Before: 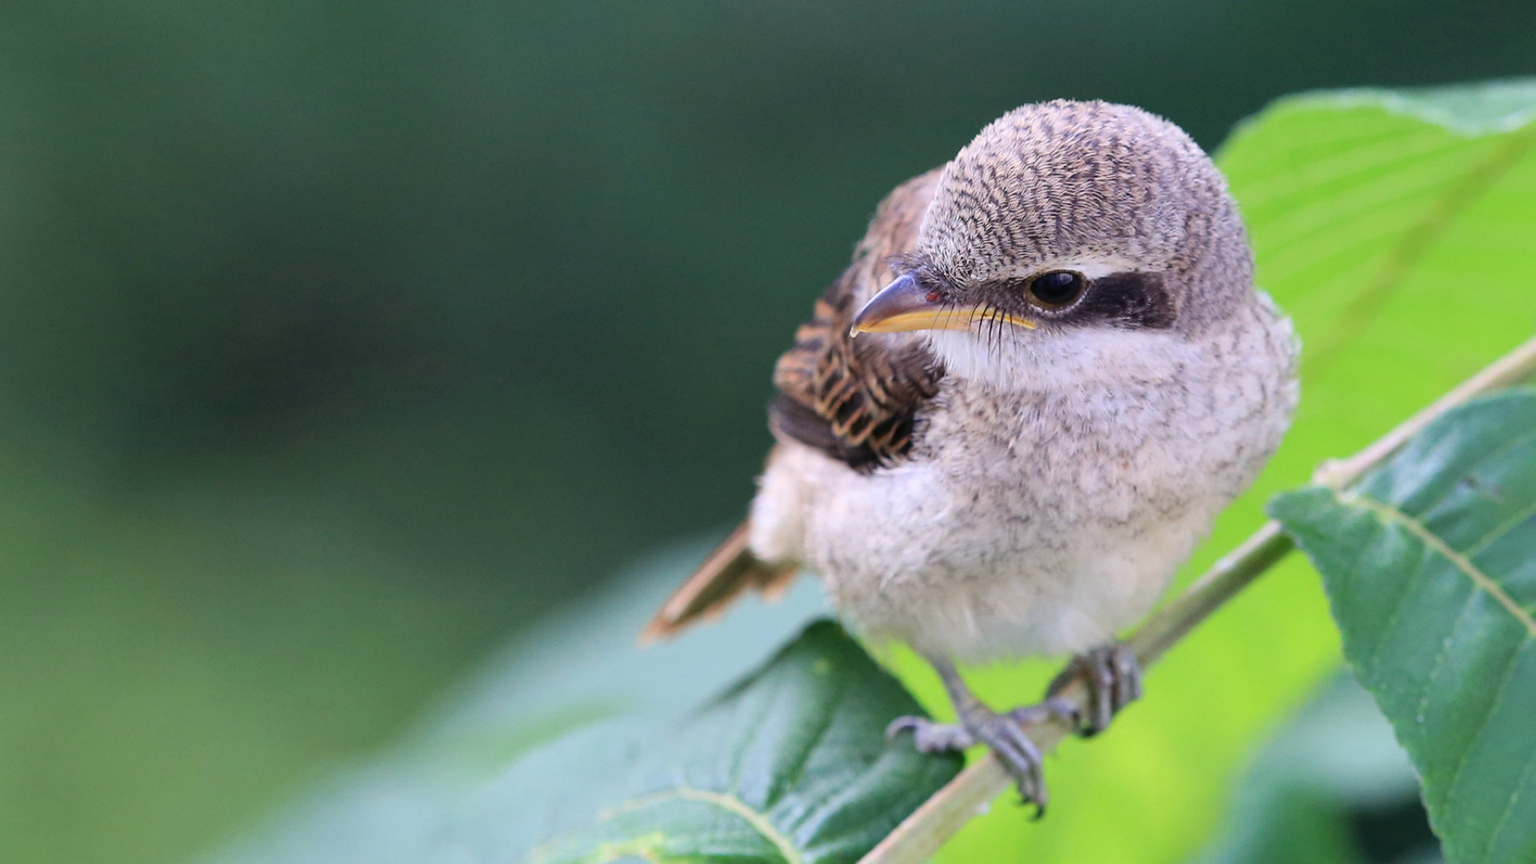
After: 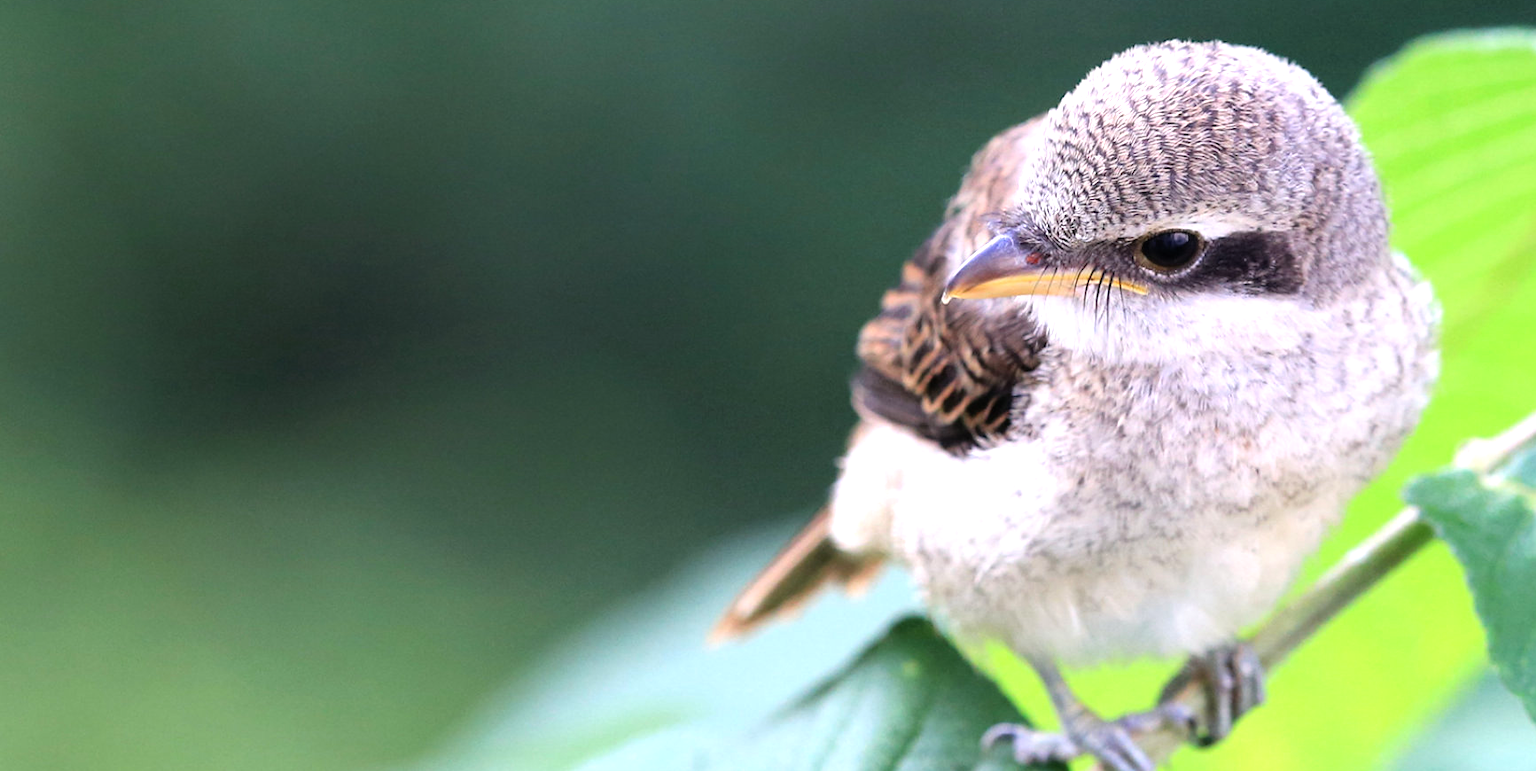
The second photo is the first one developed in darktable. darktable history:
crop: top 7.393%, right 9.731%, bottom 11.934%
tone equalizer: -8 EV -0.712 EV, -7 EV -0.692 EV, -6 EV -0.588 EV, -5 EV -0.368 EV, -3 EV 0.381 EV, -2 EV 0.6 EV, -1 EV 0.684 EV, +0 EV 0.754 EV
